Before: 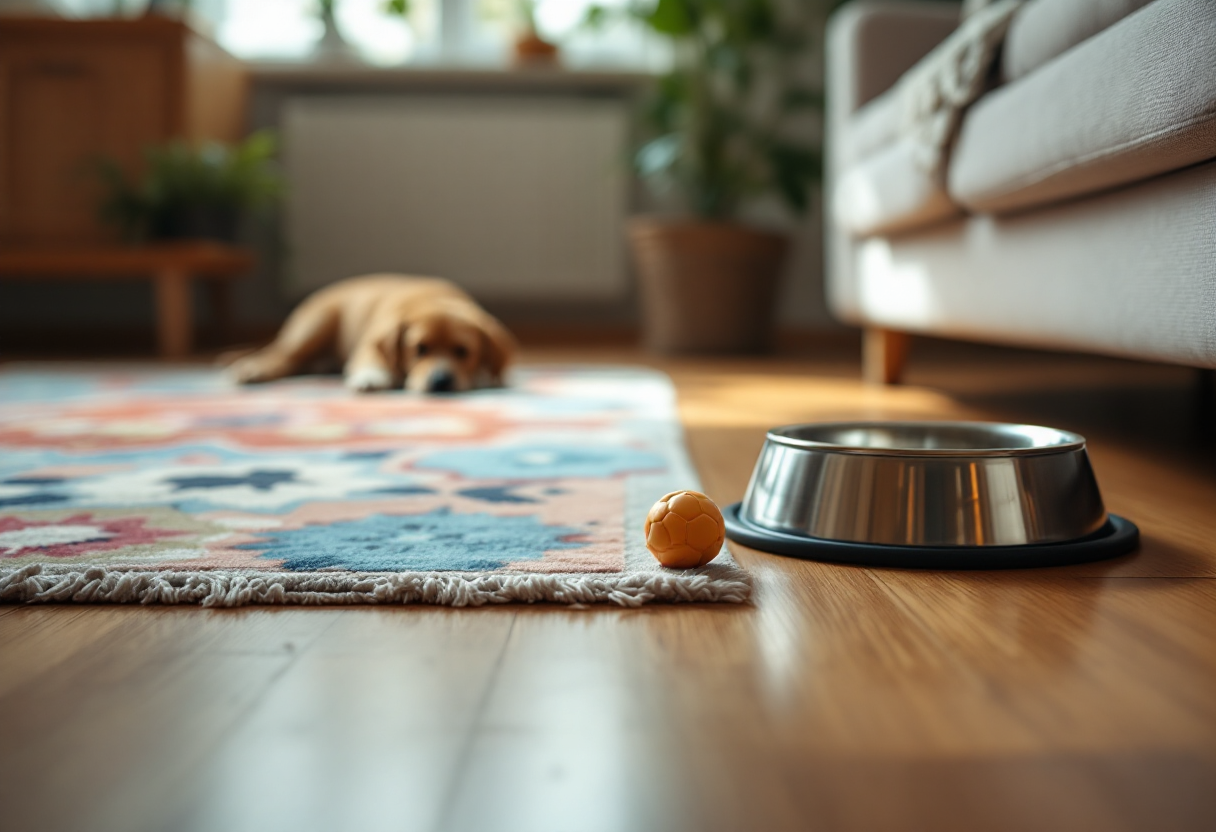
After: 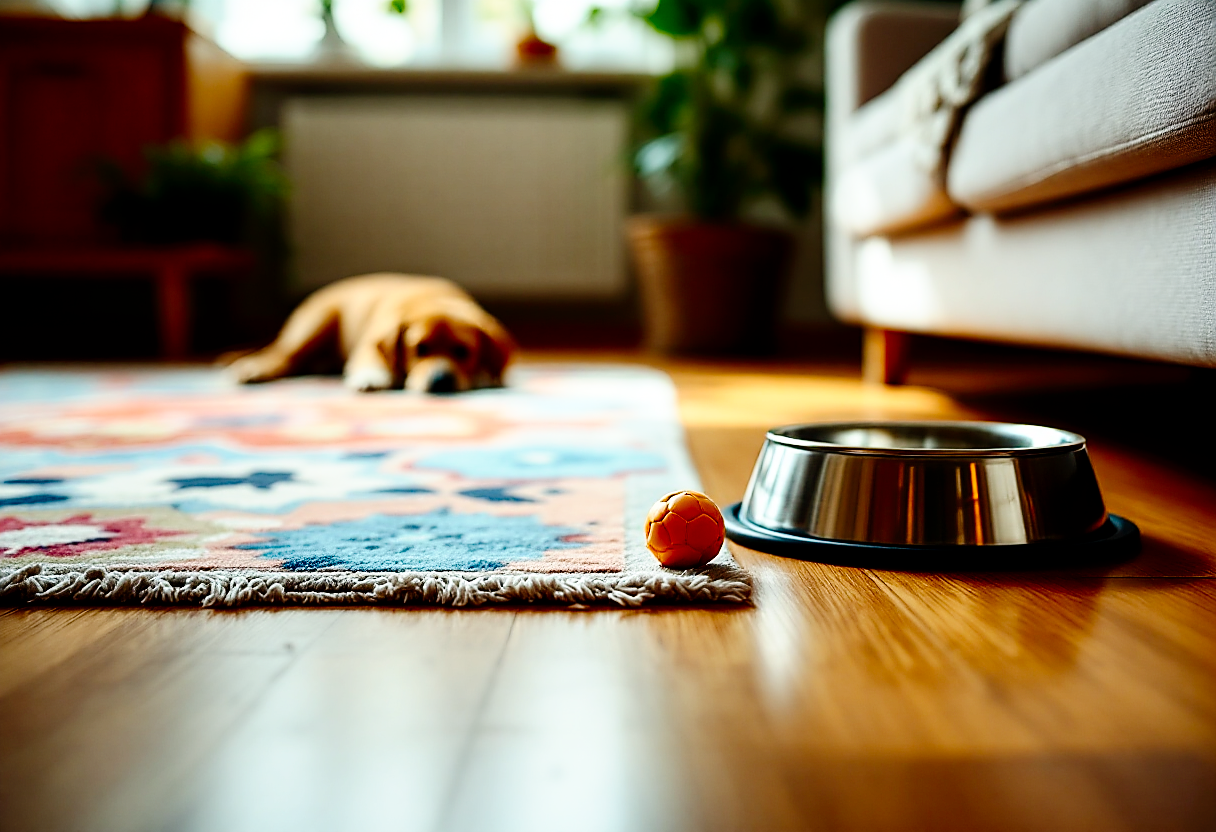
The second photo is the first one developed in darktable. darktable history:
tone curve: curves: ch0 [(0, 0) (0.003, 0) (0.011, 0.001) (0.025, 0.003) (0.044, 0.005) (0.069, 0.012) (0.1, 0.023) (0.136, 0.039) (0.177, 0.088) (0.224, 0.15) (0.277, 0.239) (0.335, 0.334) (0.399, 0.43) (0.468, 0.526) (0.543, 0.621) (0.623, 0.711) (0.709, 0.791) (0.801, 0.87) (0.898, 0.949) (1, 1)], preserve colors none
sharpen: radius 1.367, amount 1.264, threshold 0.679
exposure: black level correction 0.01, exposure 0.017 EV, compensate highlight preservation false
contrast brightness saturation: contrast 0.177, saturation 0.304
